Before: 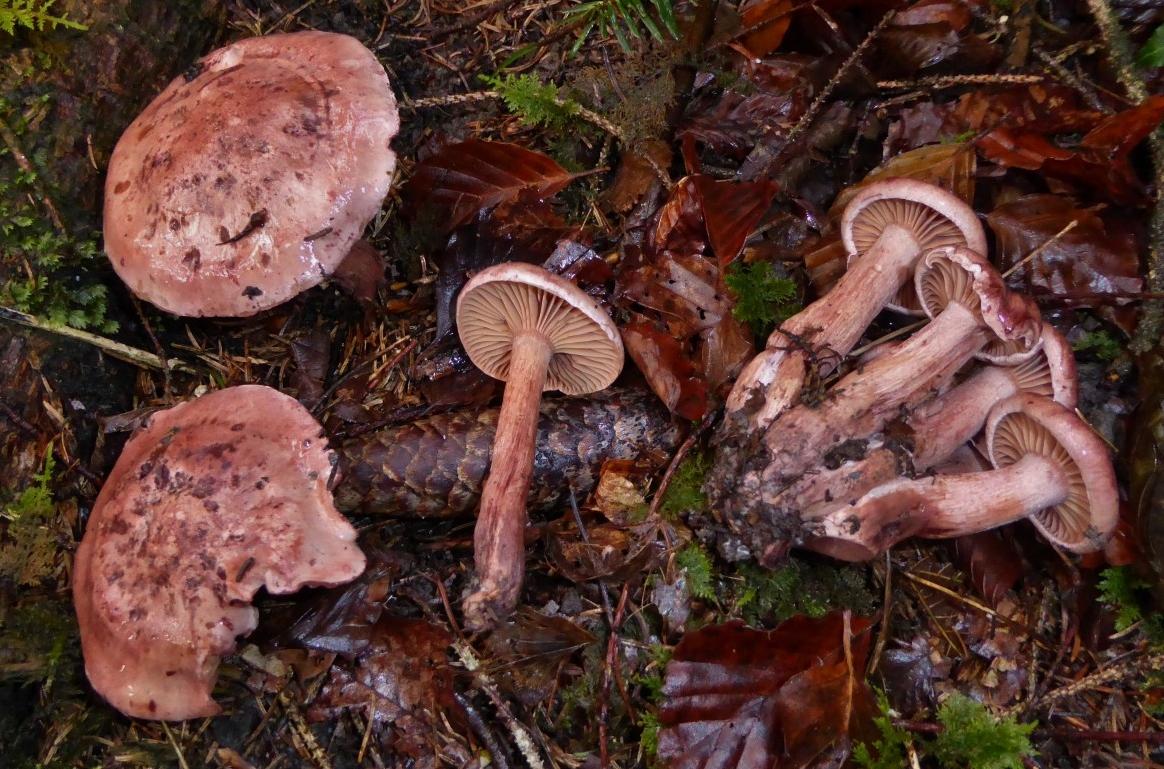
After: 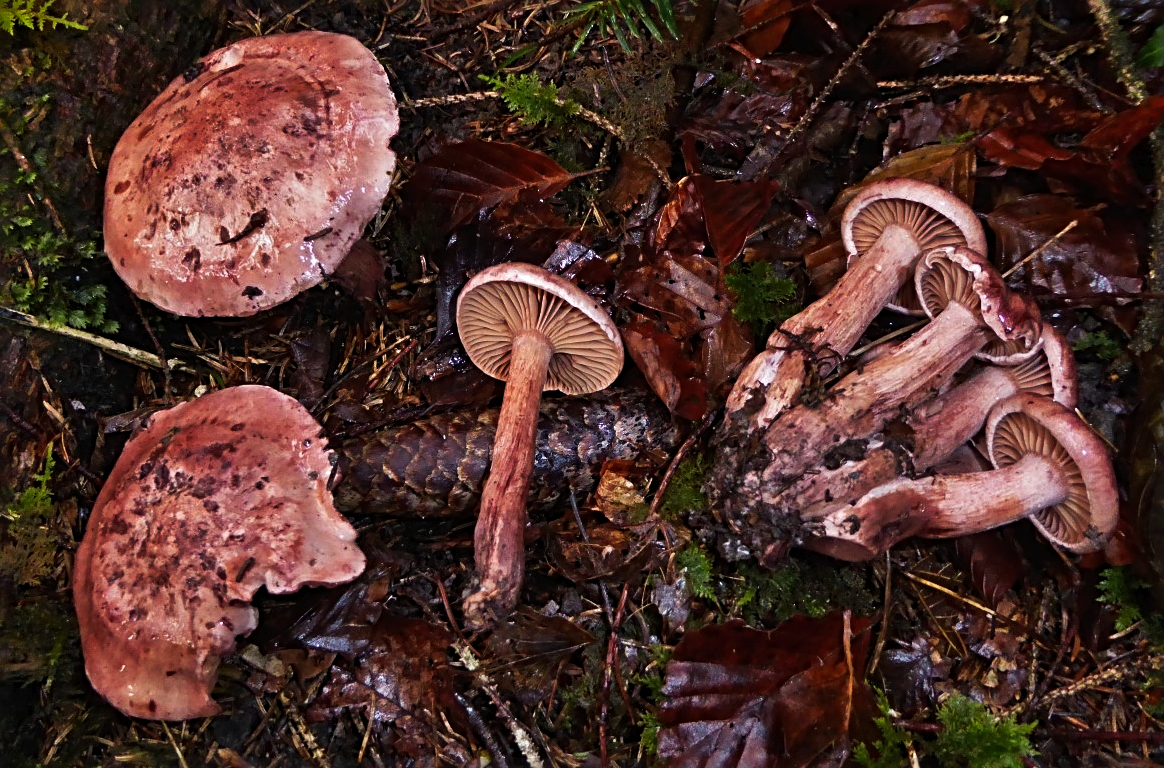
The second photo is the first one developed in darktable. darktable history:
tone curve: curves: ch0 [(0, 0) (0.003, 0.012) (0.011, 0.015) (0.025, 0.02) (0.044, 0.032) (0.069, 0.044) (0.1, 0.063) (0.136, 0.085) (0.177, 0.121) (0.224, 0.159) (0.277, 0.207) (0.335, 0.261) (0.399, 0.328) (0.468, 0.41) (0.543, 0.506) (0.623, 0.609) (0.709, 0.719) (0.801, 0.82) (0.898, 0.907) (1, 1)], preserve colors none
crop: bottom 0.071%
sharpen: radius 4
